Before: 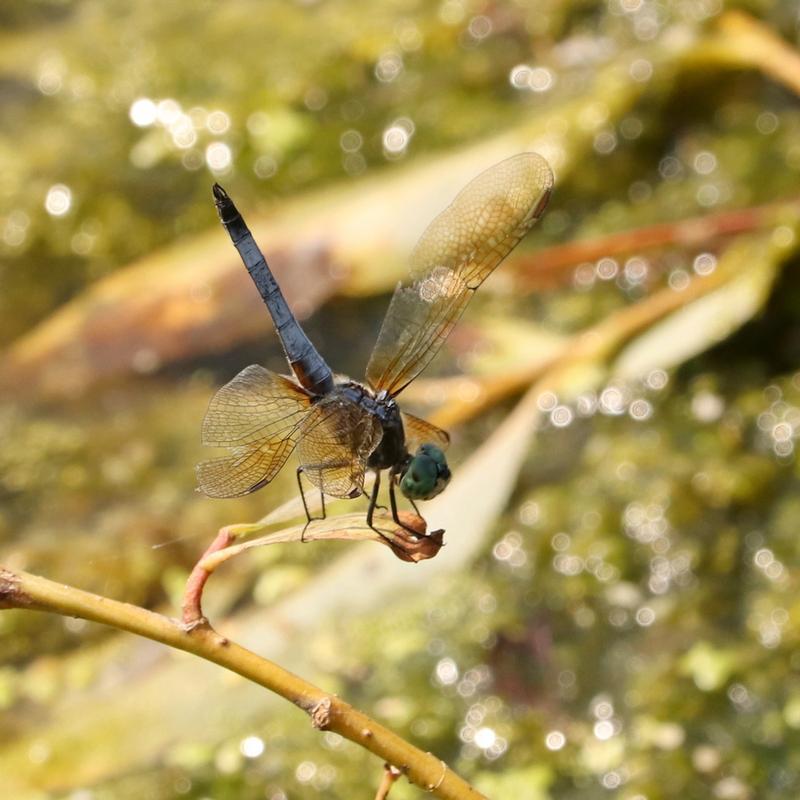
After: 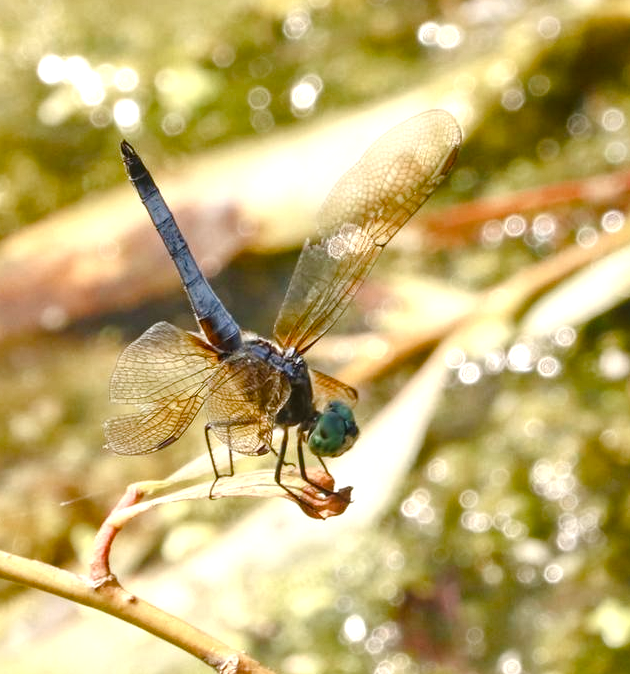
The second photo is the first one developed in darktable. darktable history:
exposure: black level correction 0, exposure 0.499 EV, compensate exposure bias true, compensate highlight preservation false
local contrast: on, module defaults
crop: left 11.567%, top 5.411%, right 9.599%, bottom 10.229%
color balance rgb: global offset › luminance 0.475%, global offset › hue 171.45°, perceptual saturation grading › global saturation 0.267%, perceptual saturation grading › highlights -29.735%, perceptual saturation grading › mid-tones 28.834%, perceptual saturation grading › shadows 59.782%
